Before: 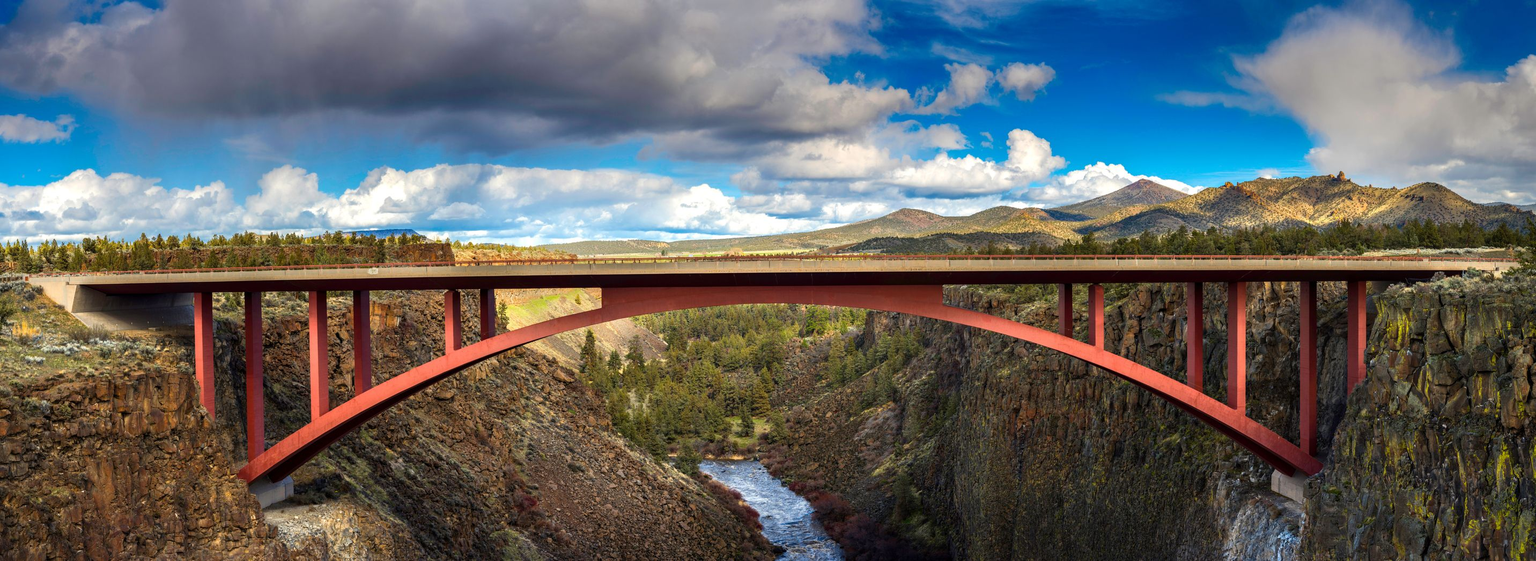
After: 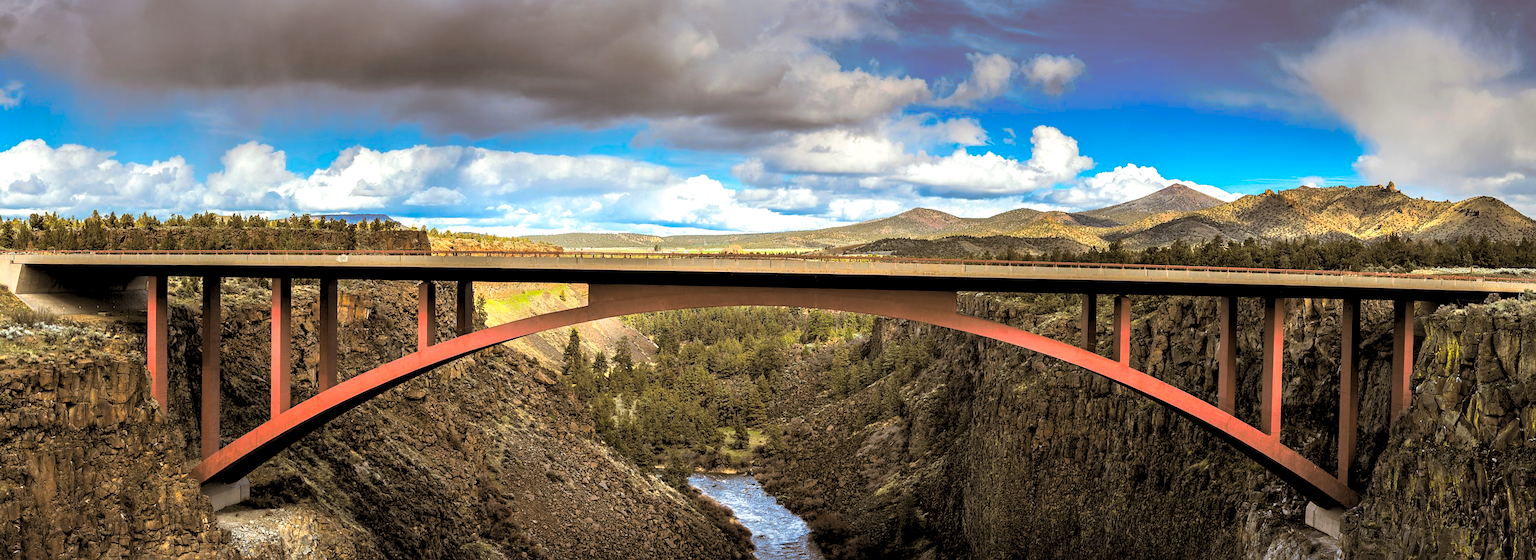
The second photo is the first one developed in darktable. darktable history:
exposure: compensate highlight preservation false
sharpen: radius 1, threshold 1
local contrast: mode bilateral grid, contrast 15, coarseness 36, detail 105%, midtone range 0.2
rgb levels: levels [[0.01, 0.419, 0.839], [0, 0.5, 1], [0, 0.5, 1]]
crop and rotate: angle -1.69°
color balance: output saturation 110%
split-toning: shadows › hue 37.98°, highlights › hue 185.58°, balance -55.261
